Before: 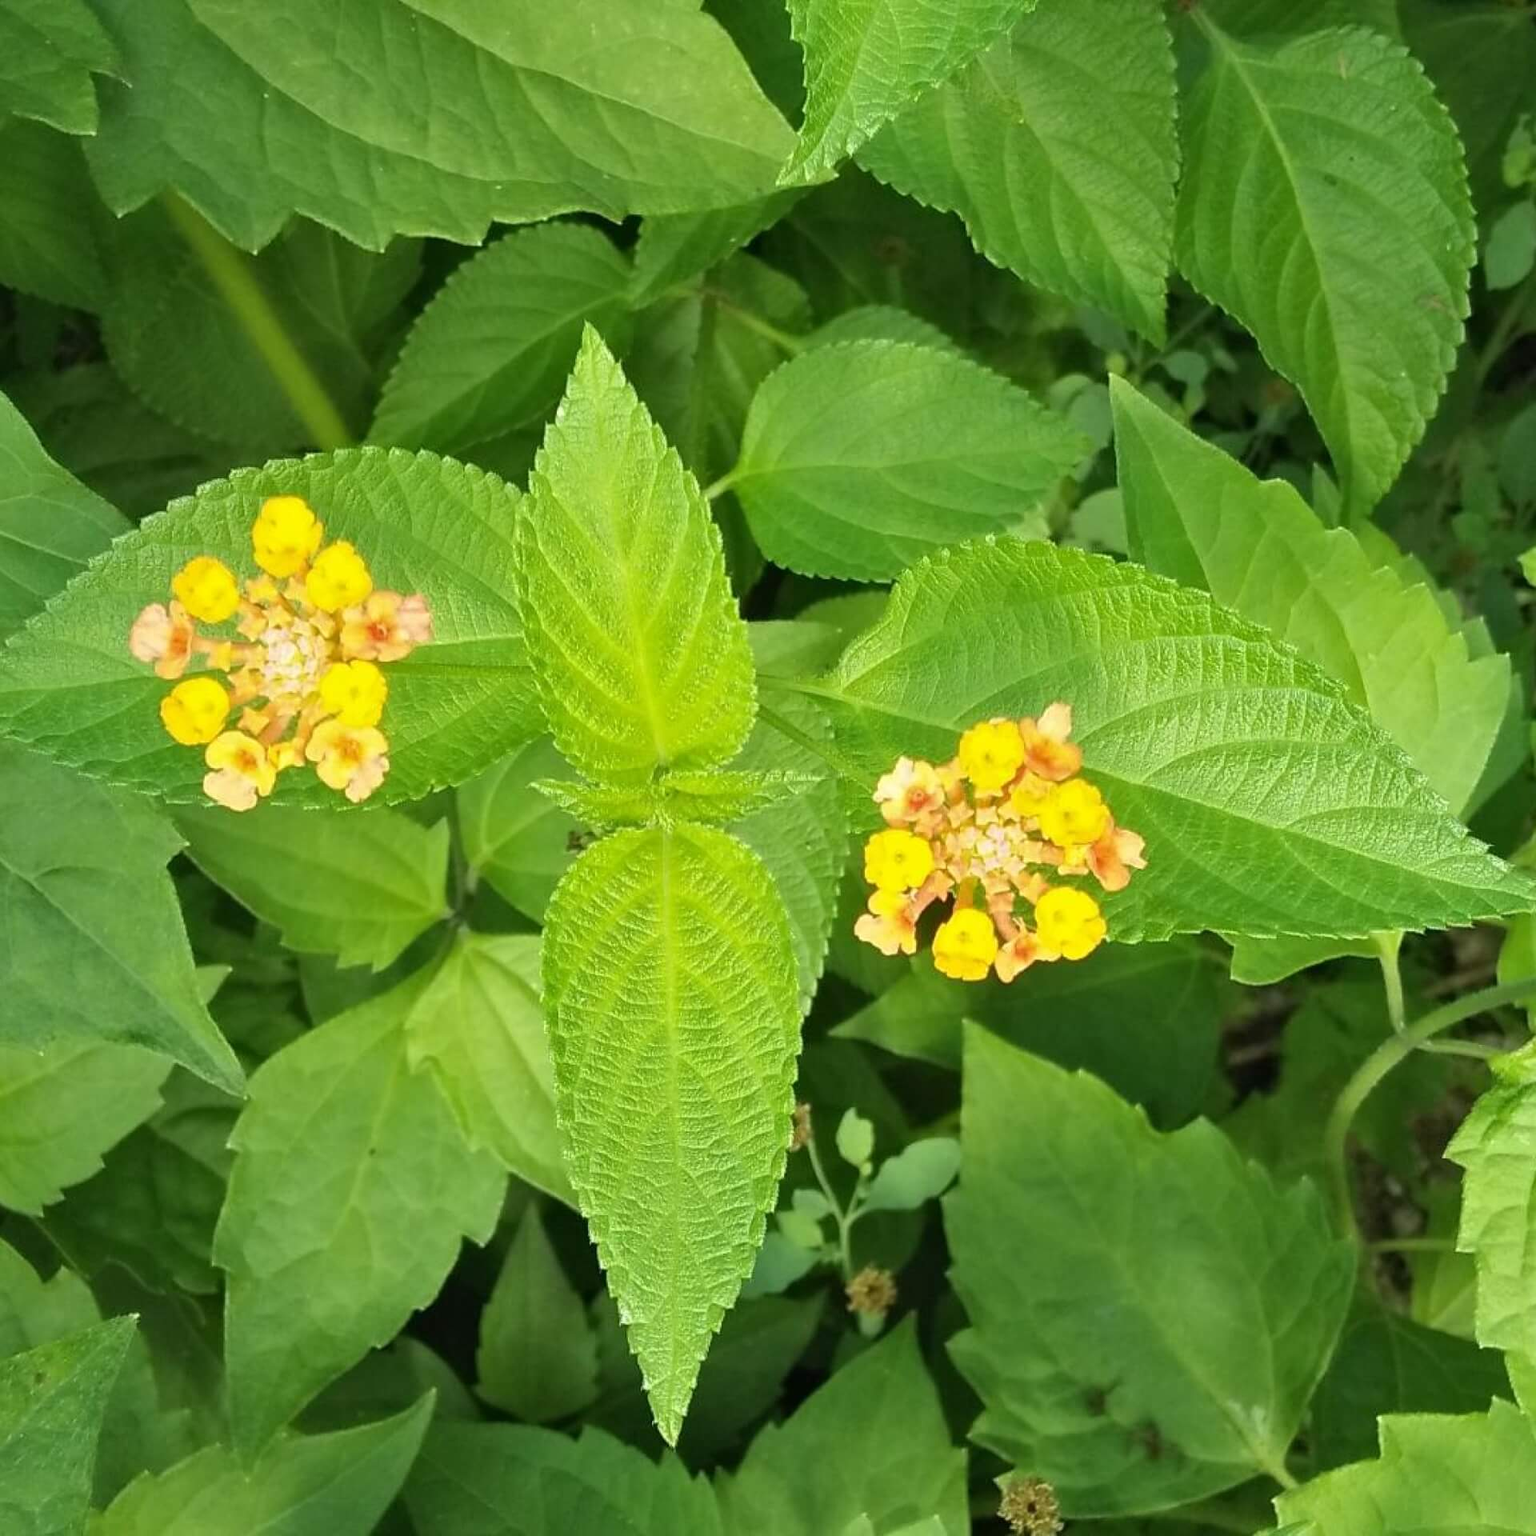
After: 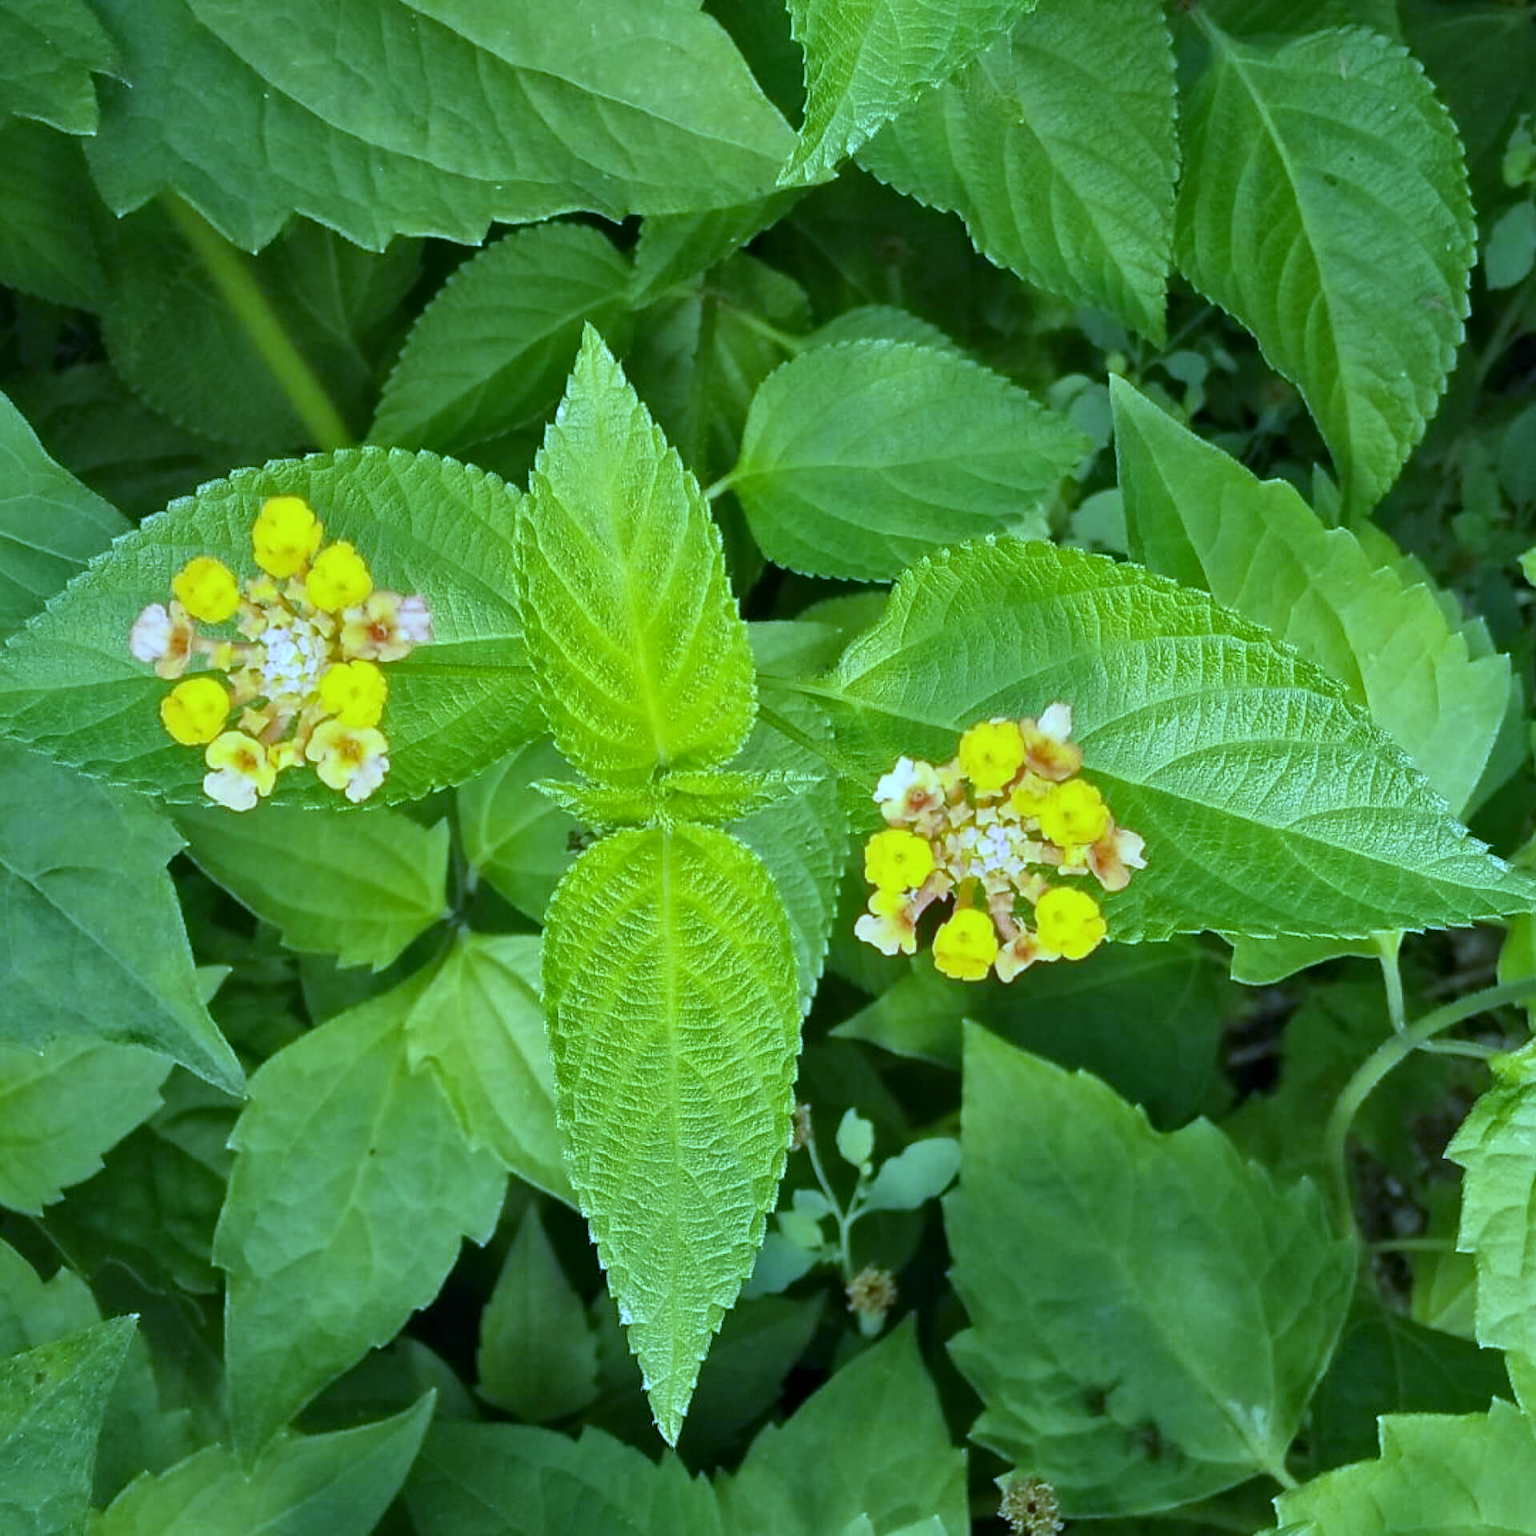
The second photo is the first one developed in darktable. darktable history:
white balance: red 0.766, blue 1.537
contrast brightness saturation: contrast 0.03, brightness -0.04
local contrast: mode bilateral grid, contrast 20, coarseness 50, detail 120%, midtone range 0.2
